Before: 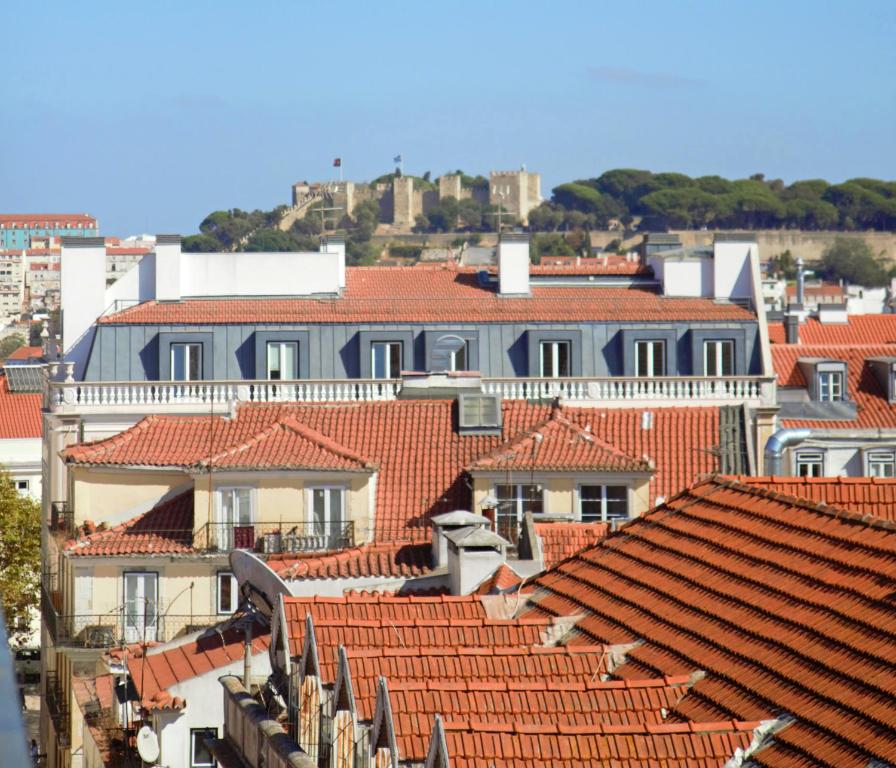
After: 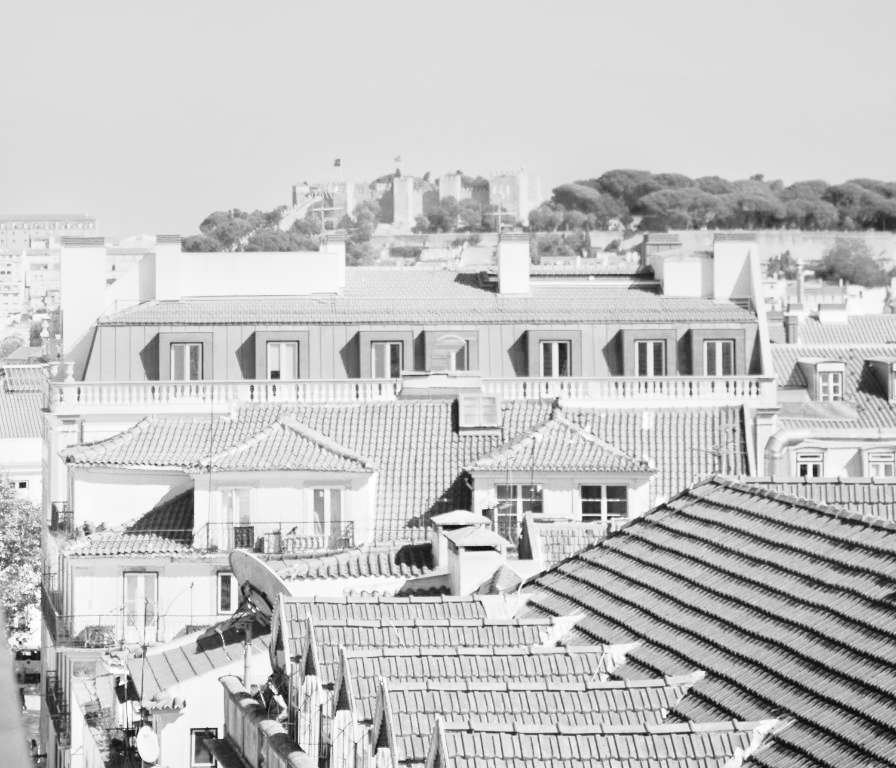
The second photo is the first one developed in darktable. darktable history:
monochrome: a 26.22, b 42.67, size 0.8
color balance rgb: shadows lift › chroma 1%, shadows lift › hue 113°, highlights gain › chroma 0.2%, highlights gain › hue 333°, perceptual saturation grading › global saturation 20%, perceptual saturation grading › highlights -25%, perceptual saturation grading › shadows 25%, contrast -10%
exposure: black level correction 0, exposure 1.1 EV, compensate highlight preservation false
base curve: curves: ch0 [(0, 0) (0.028, 0.03) (0.121, 0.232) (0.46, 0.748) (0.859, 0.968) (1, 1)], preserve colors none
